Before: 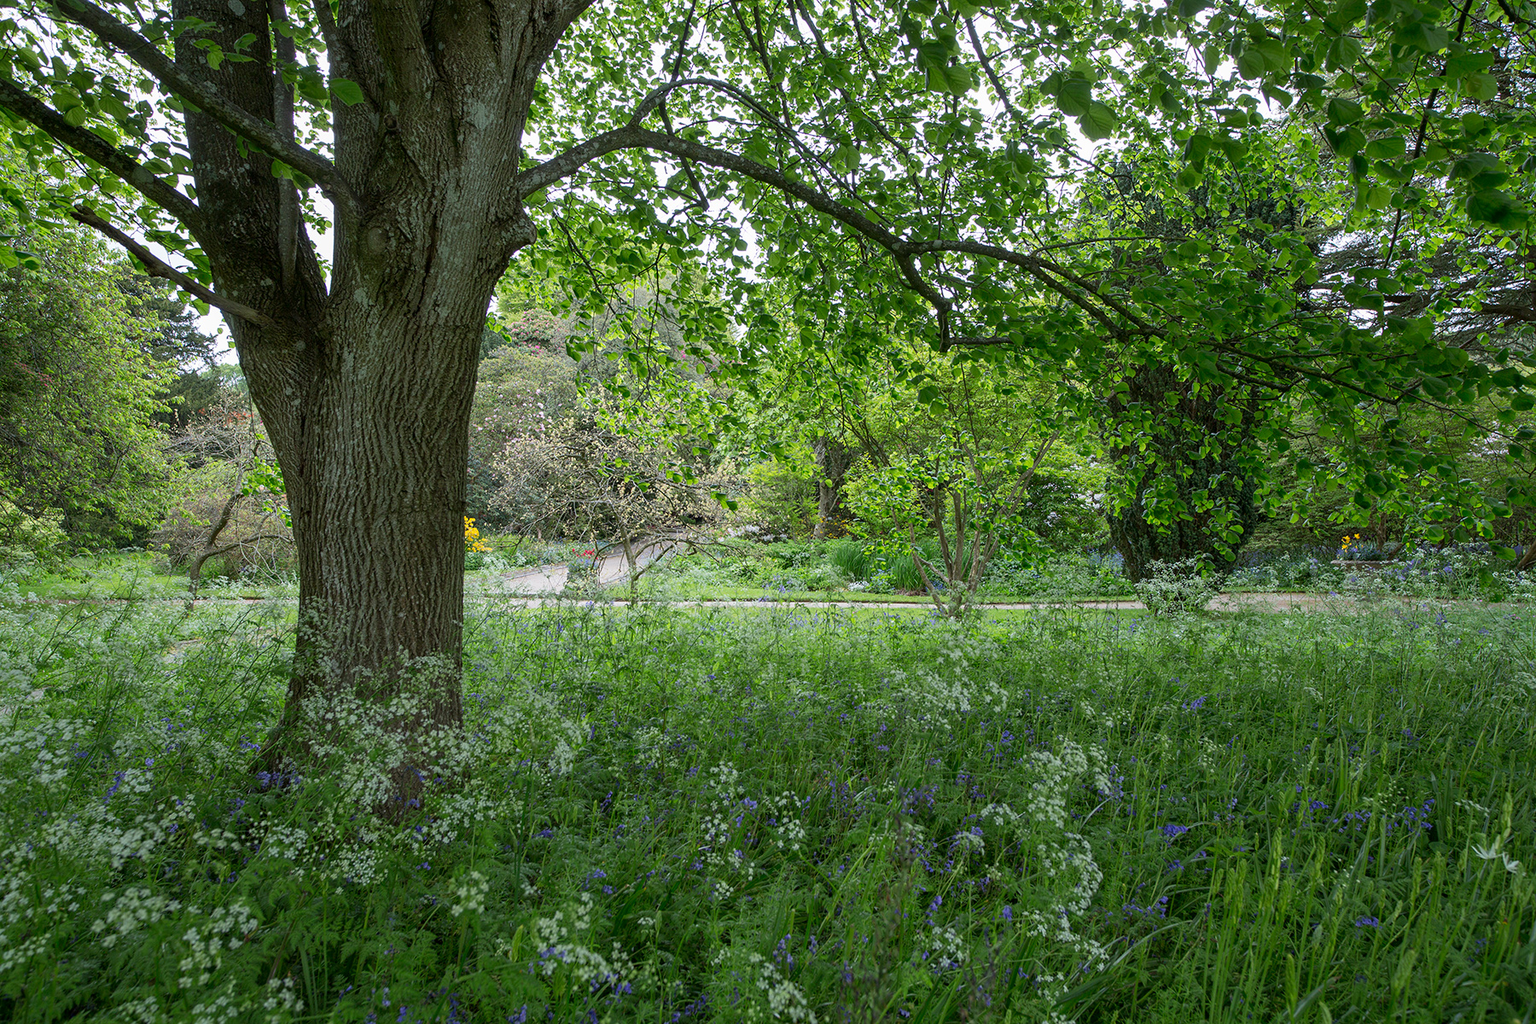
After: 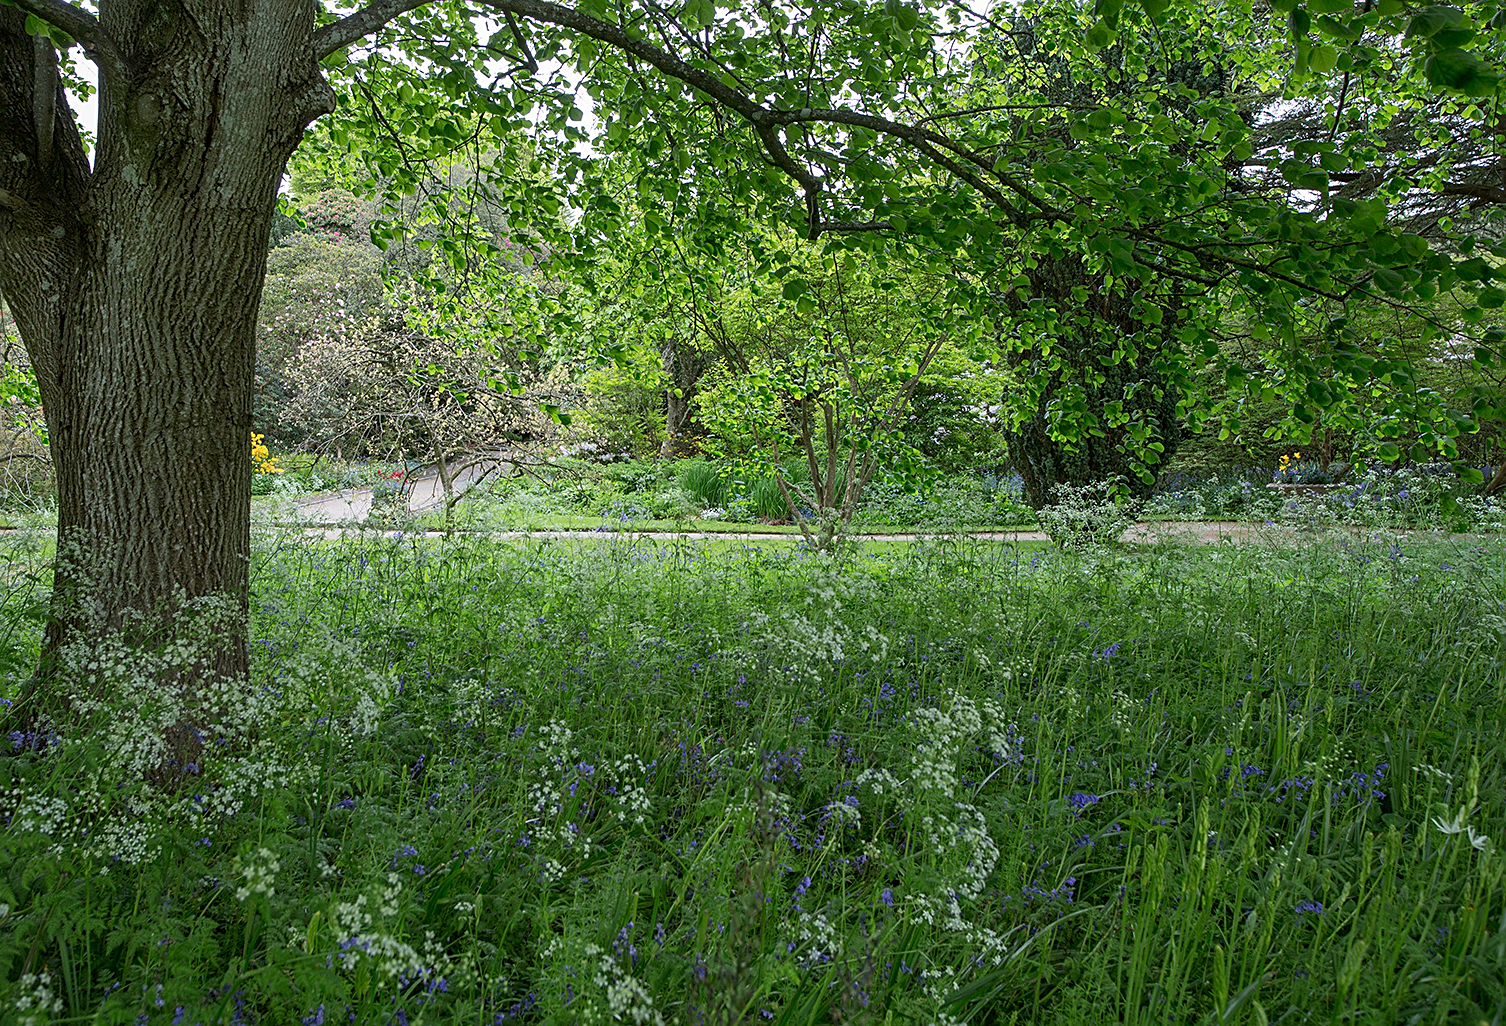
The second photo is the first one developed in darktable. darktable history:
sharpen: on, module defaults
crop: left 16.313%, top 14.454%
